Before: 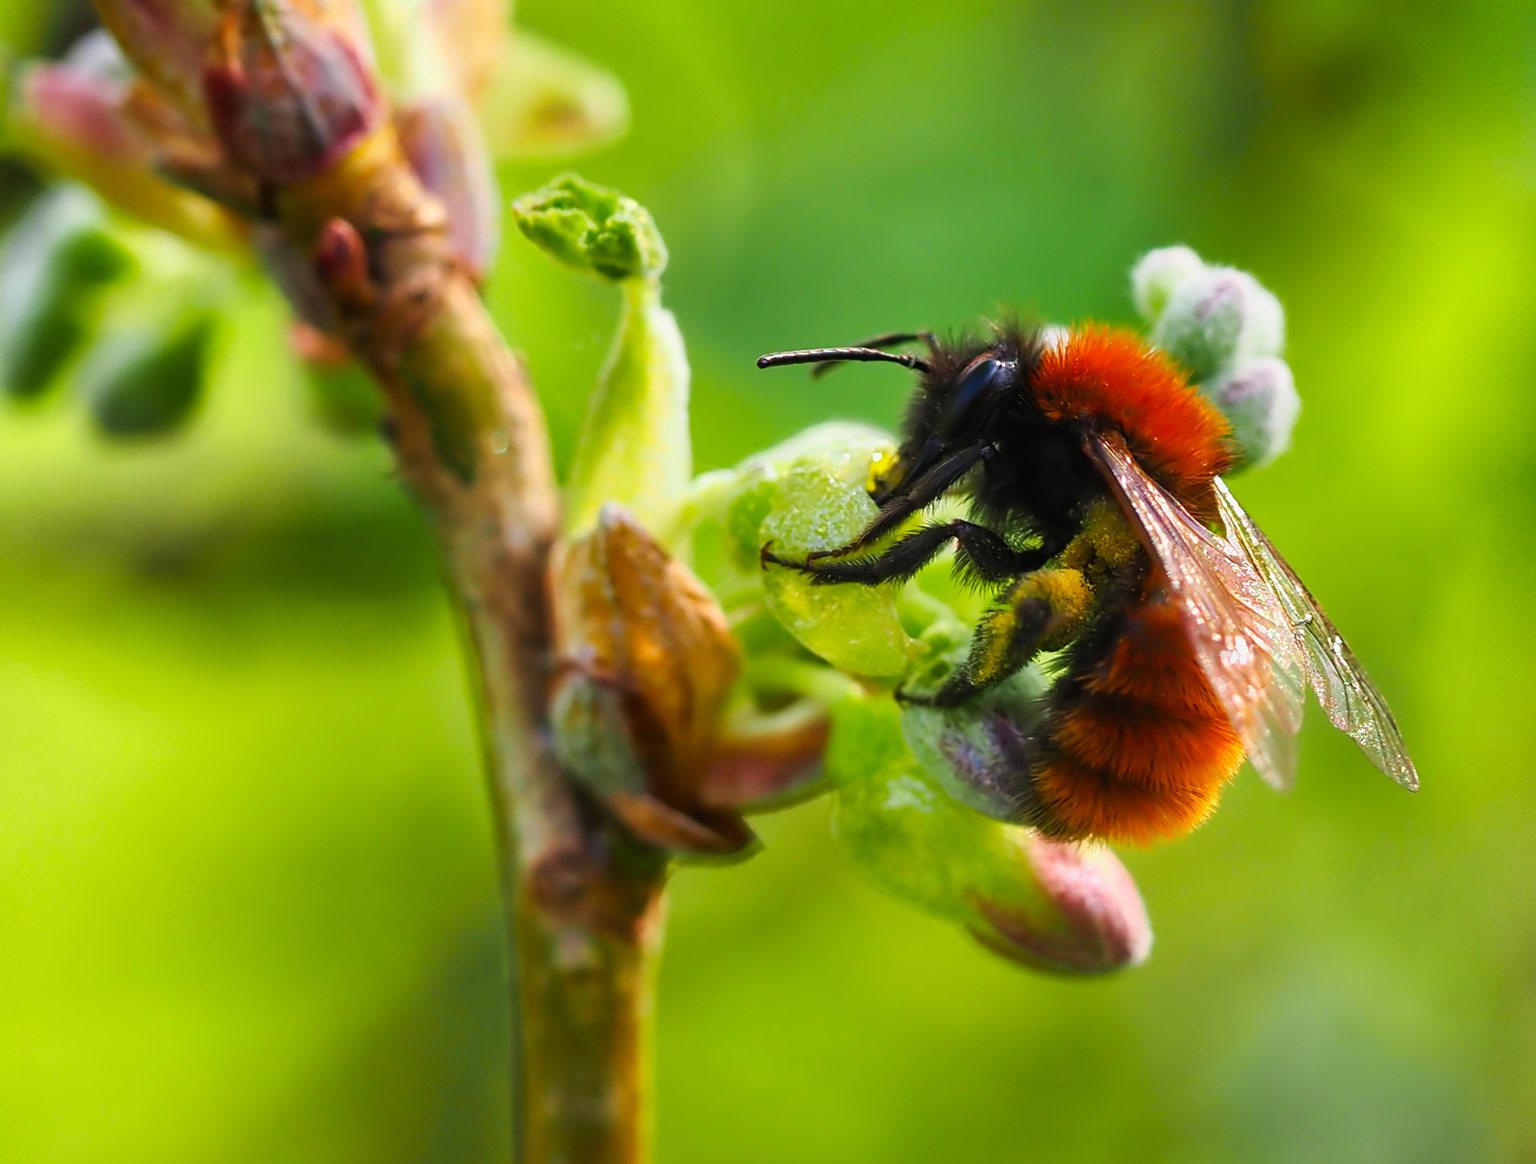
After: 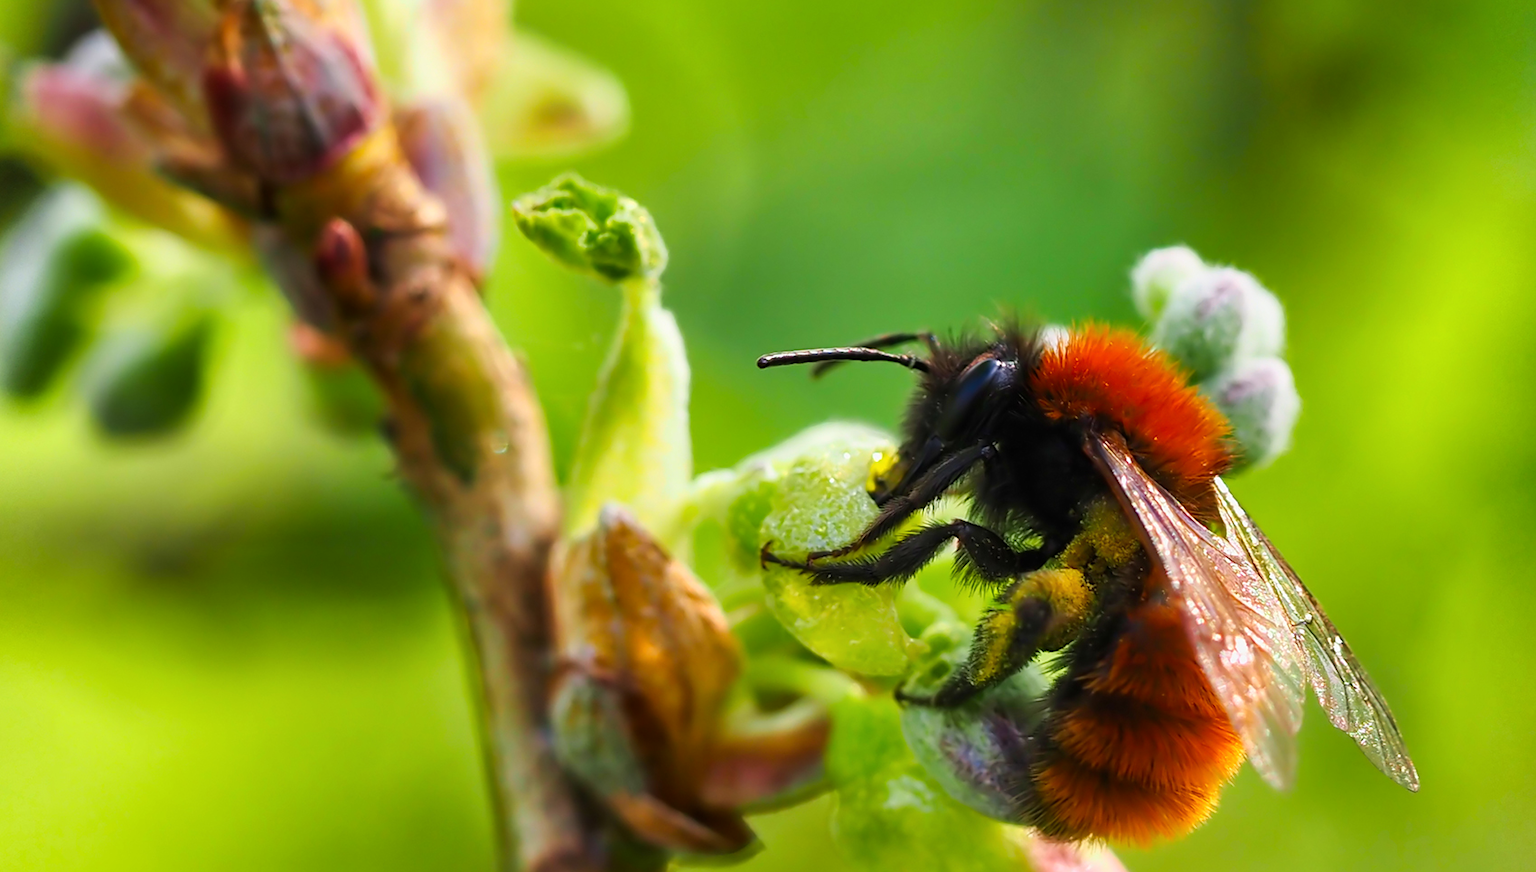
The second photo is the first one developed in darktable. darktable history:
crop: bottom 24.967%
local contrast: mode bilateral grid, contrast 100, coarseness 100, detail 108%, midtone range 0.2
